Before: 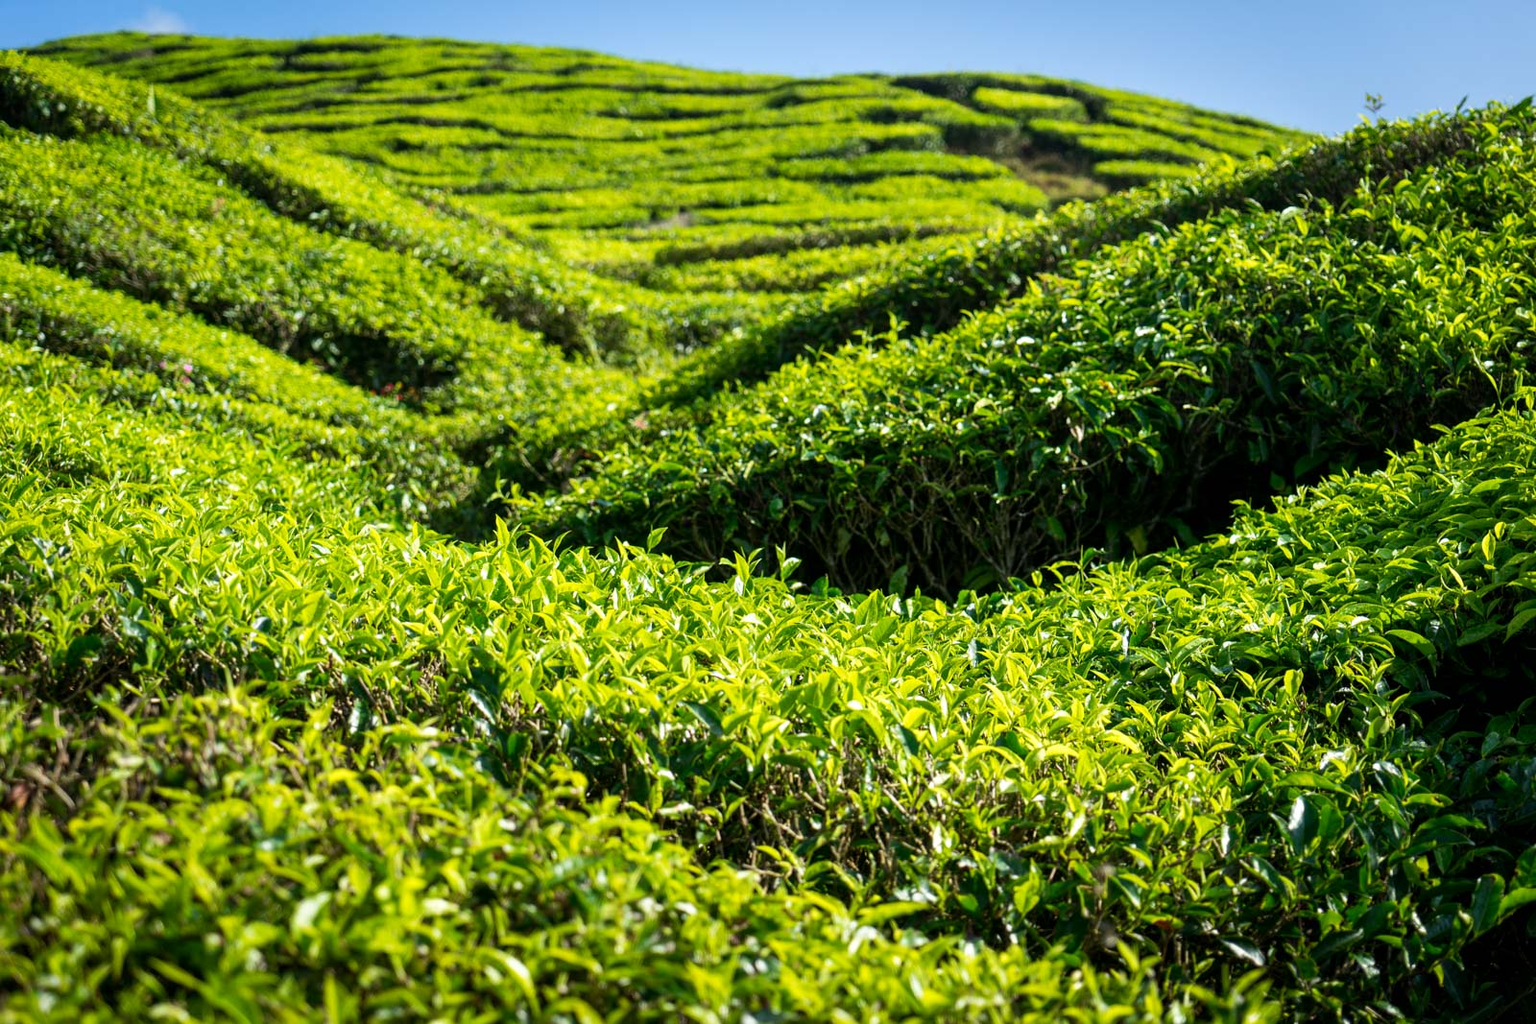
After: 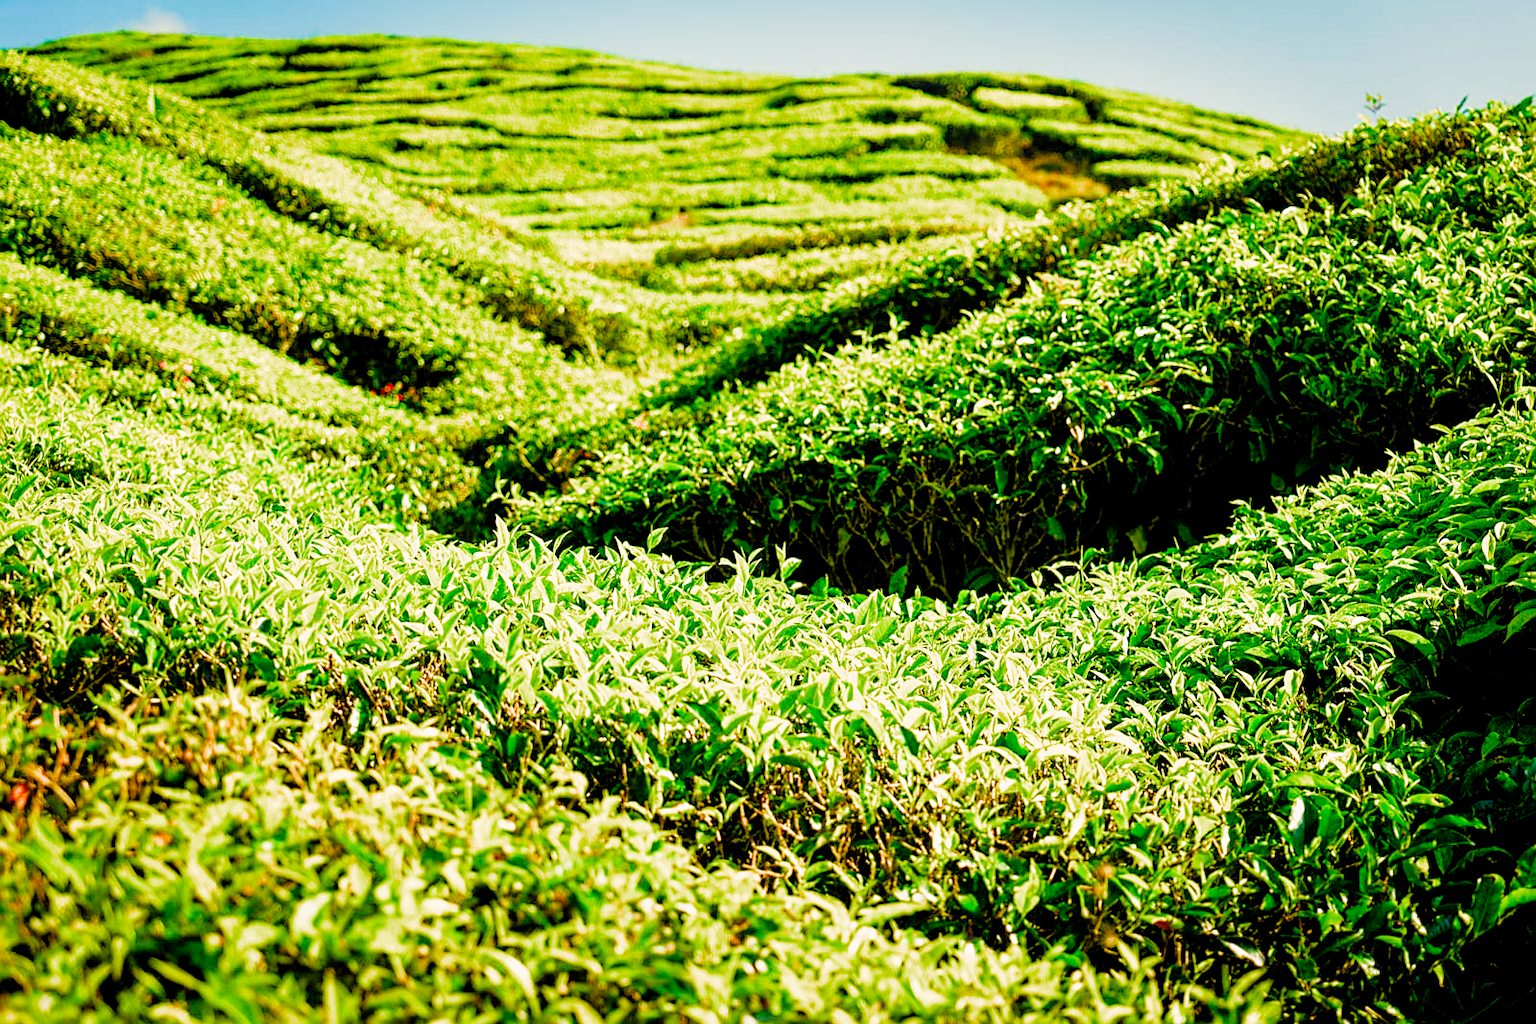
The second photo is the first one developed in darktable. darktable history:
white balance: red 1.138, green 0.996, blue 0.812
color zones: curves: ch0 [(0, 0.613) (0.01, 0.613) (0.245, 0.448) (0.498, 0.529) (0.642, 0.665) (0.879, 0.777) (0.99, 0.613)]; ch1 [(0, 0) (0.143, 0) (0.286, 0) (0.429, 0) (0.571, 0) (0.714, 0) (0.857, 0)], mix -121.96%
color balance rgb: linear chroma grading › global chroma 15%, perceptual saturation grading › global saturation 30%
sharpen: on, module defaults
exposure: black level correction 0, exposure 0.95 EV, compensate exposure bias true, compensate highlight preservation false
filmic rgb: black relative exposure -4.4 EV, white relative exposure 5 EV, threshold 3 EV, hardness 2.23, latitude 40.06%, contrast 1.15, highlights saturation mix 10%, shadows ↔ highlights balance 1.04%, preserve chrominance RGB euclidean norm (legacy), color science v4 (2020), enable highlight reconstruction true
